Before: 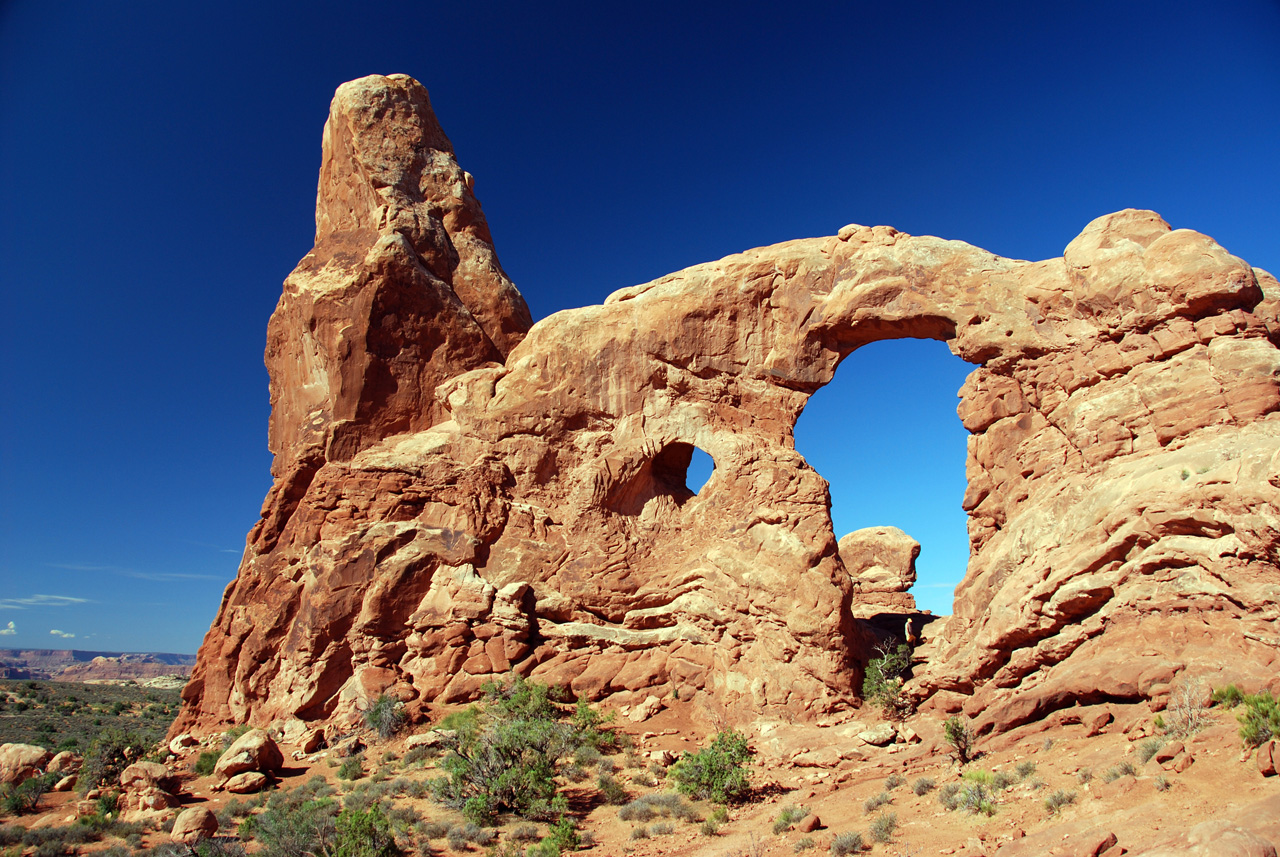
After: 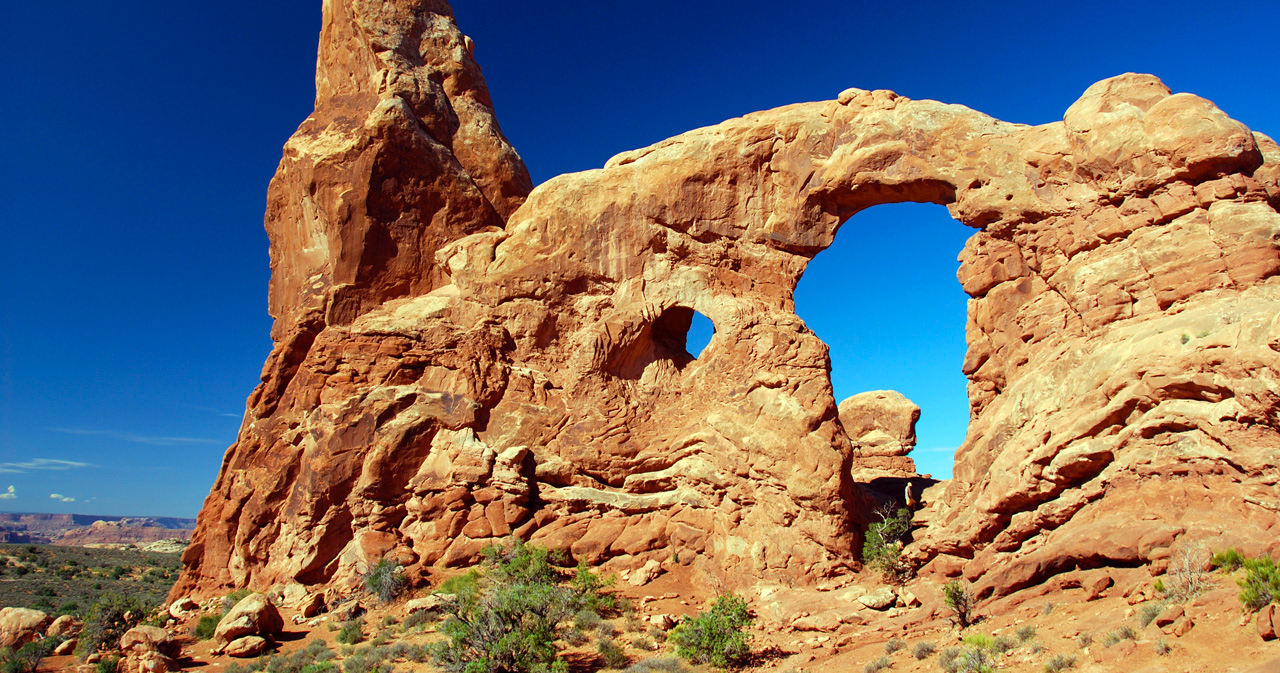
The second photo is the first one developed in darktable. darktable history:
crop and rotate: top 15.895%, bottom 5.469%
color balance rgb: perceptual saturation grading › global saturation 10.345%, global vibrance 20%
